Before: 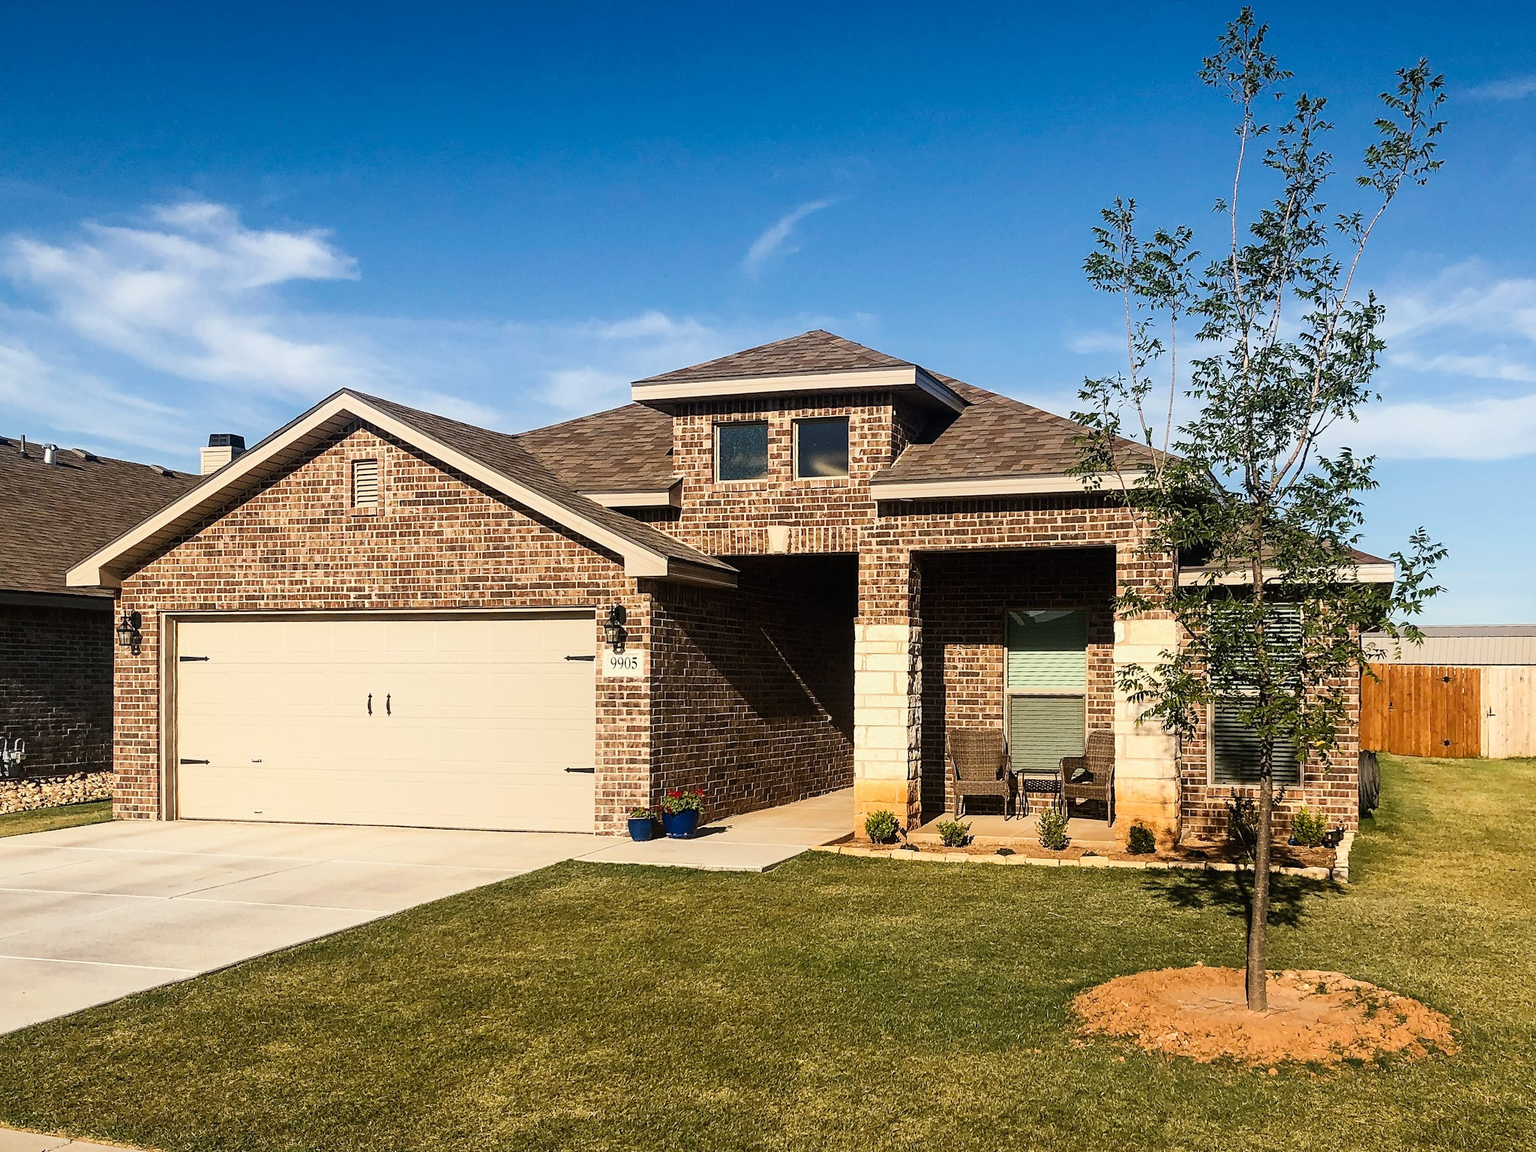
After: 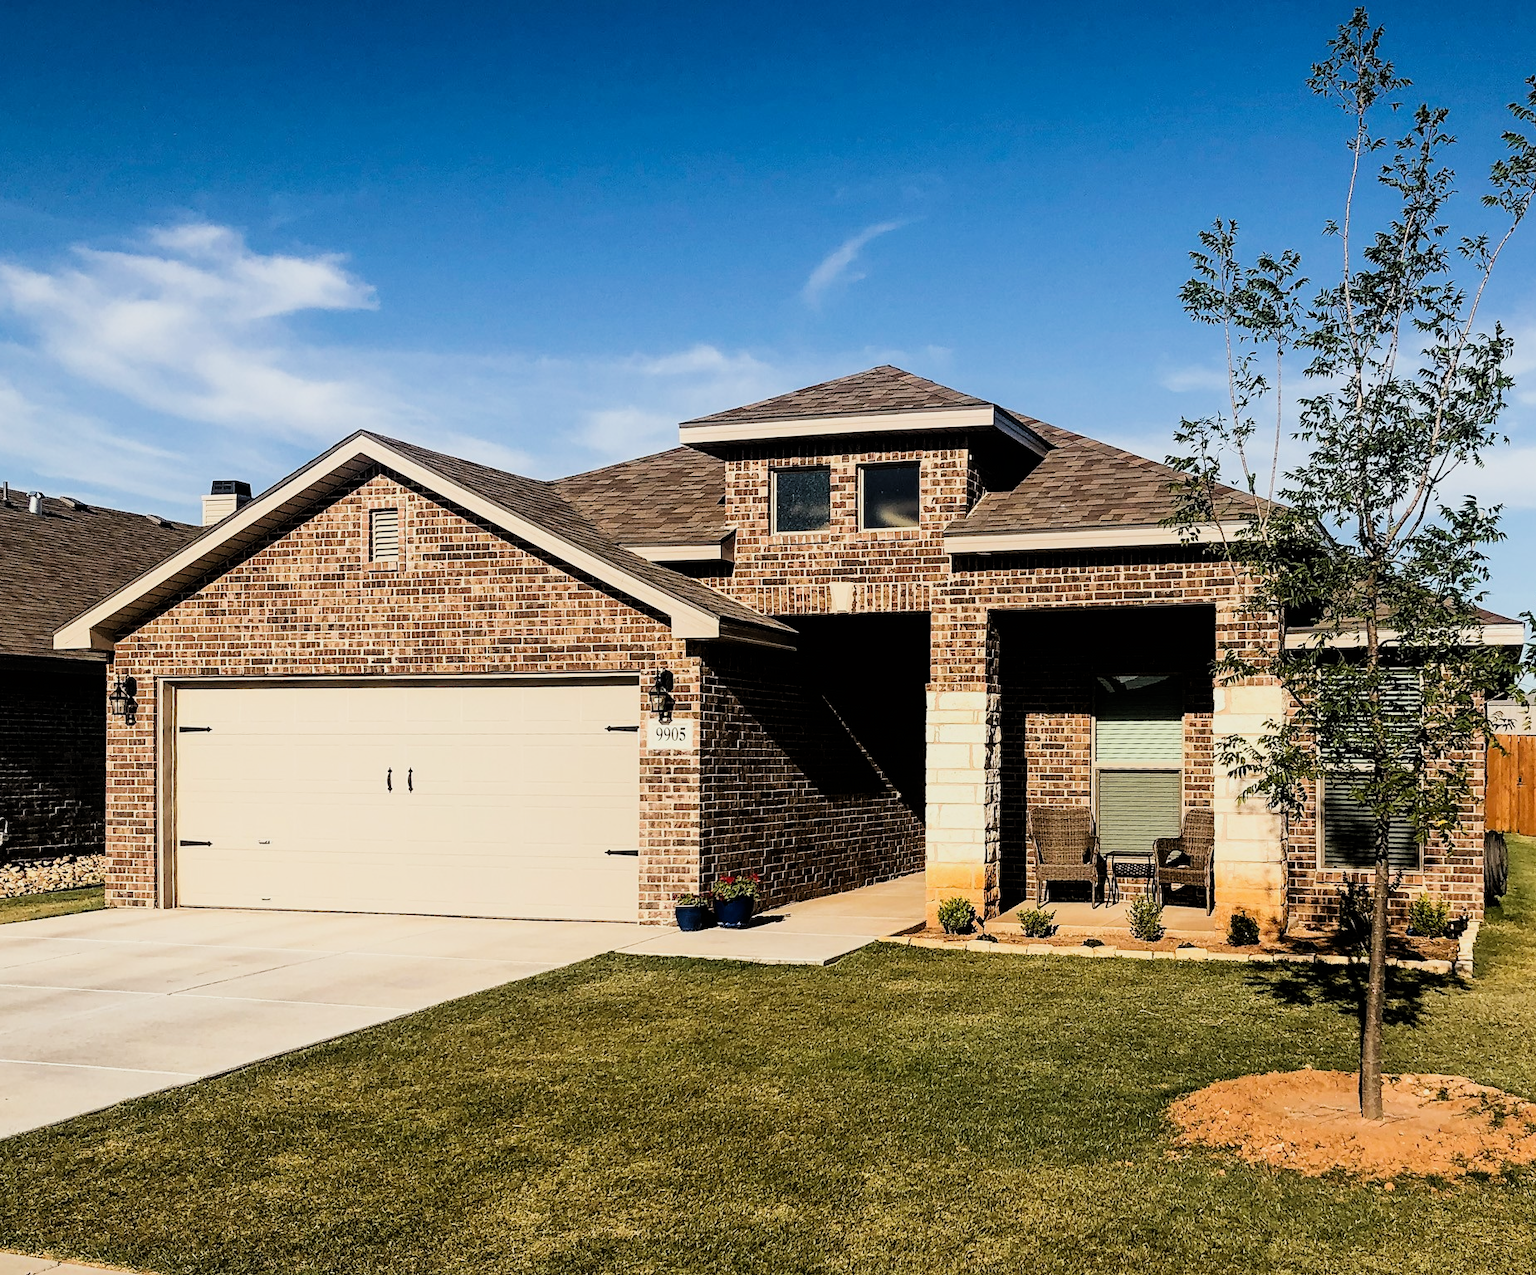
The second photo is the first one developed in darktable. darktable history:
crop and rotate: left 1.196%, right 8.429%
filmic rgb: black relative exposure -5 EV, white relative exposure 3.19 EV, threshold 2.95 EV, hardness 3.48, contrast 1.184, highlights saturation mix -49.1%, enable highlight reconstruction true
